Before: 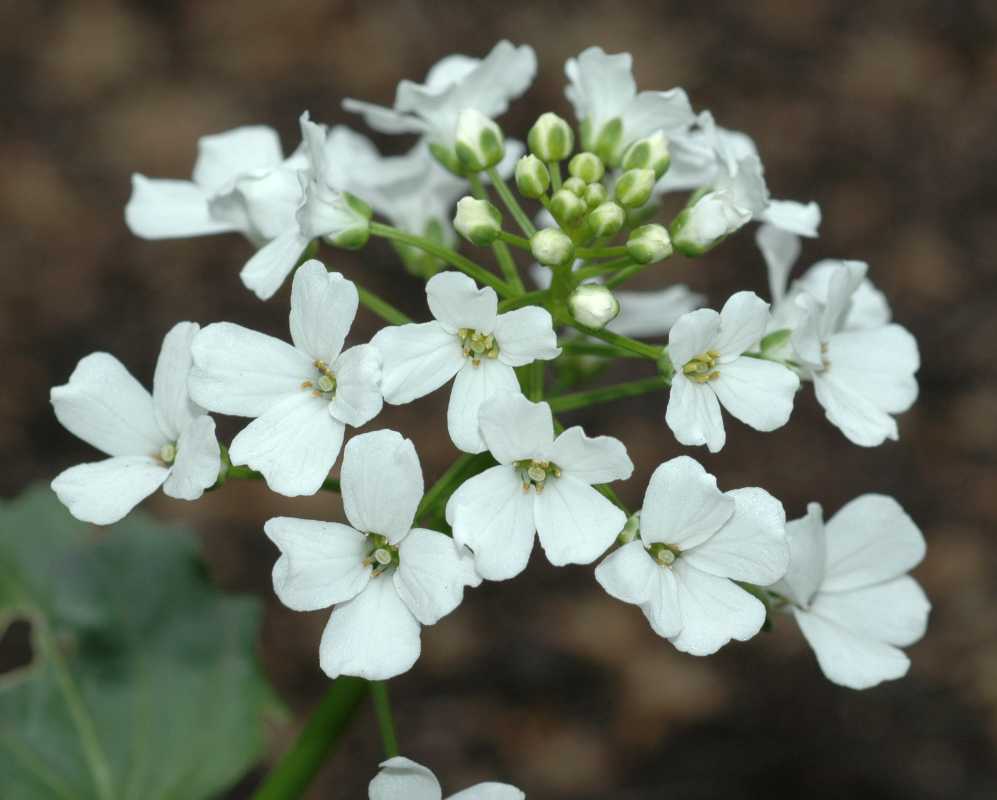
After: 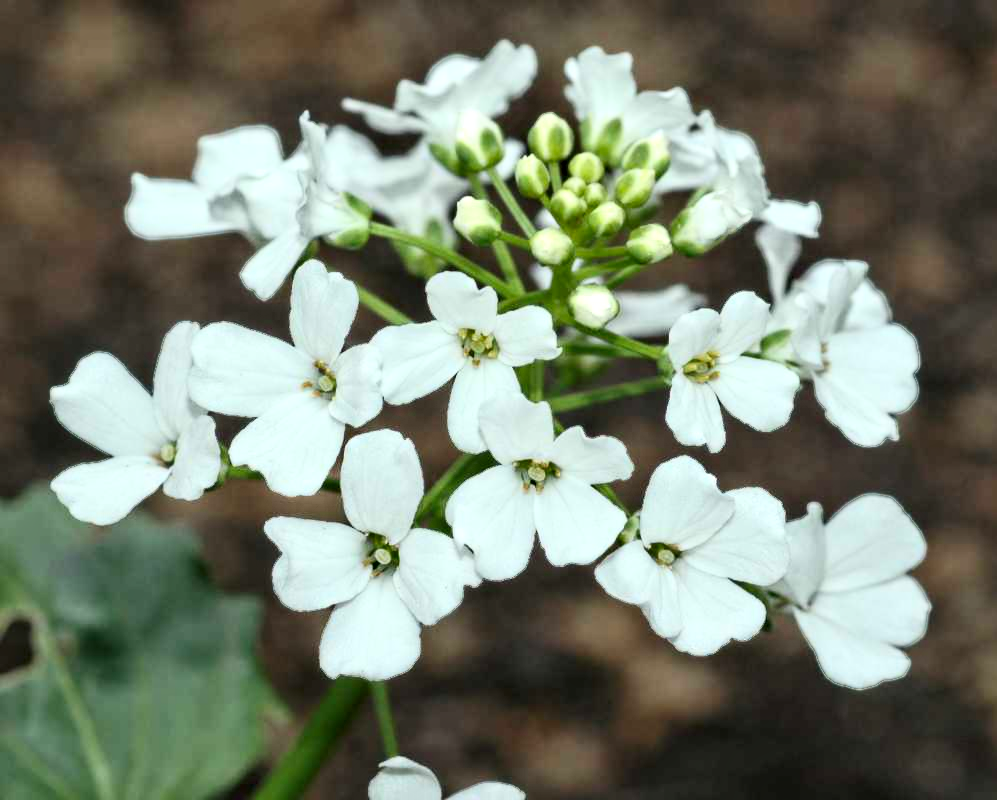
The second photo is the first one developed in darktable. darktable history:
contrast brightness saturation: contrast 0.2, brightness 0.16, saturation 0.22
contrast equalizer: y [[0.511, 0.558, 0.631, 0.632, 0.559, 0.512], [0.5 ×6], [0.507, 0.559, 0.627, 0.644, 0.647, 0.647], [0 ×6], [0 ×6]]
